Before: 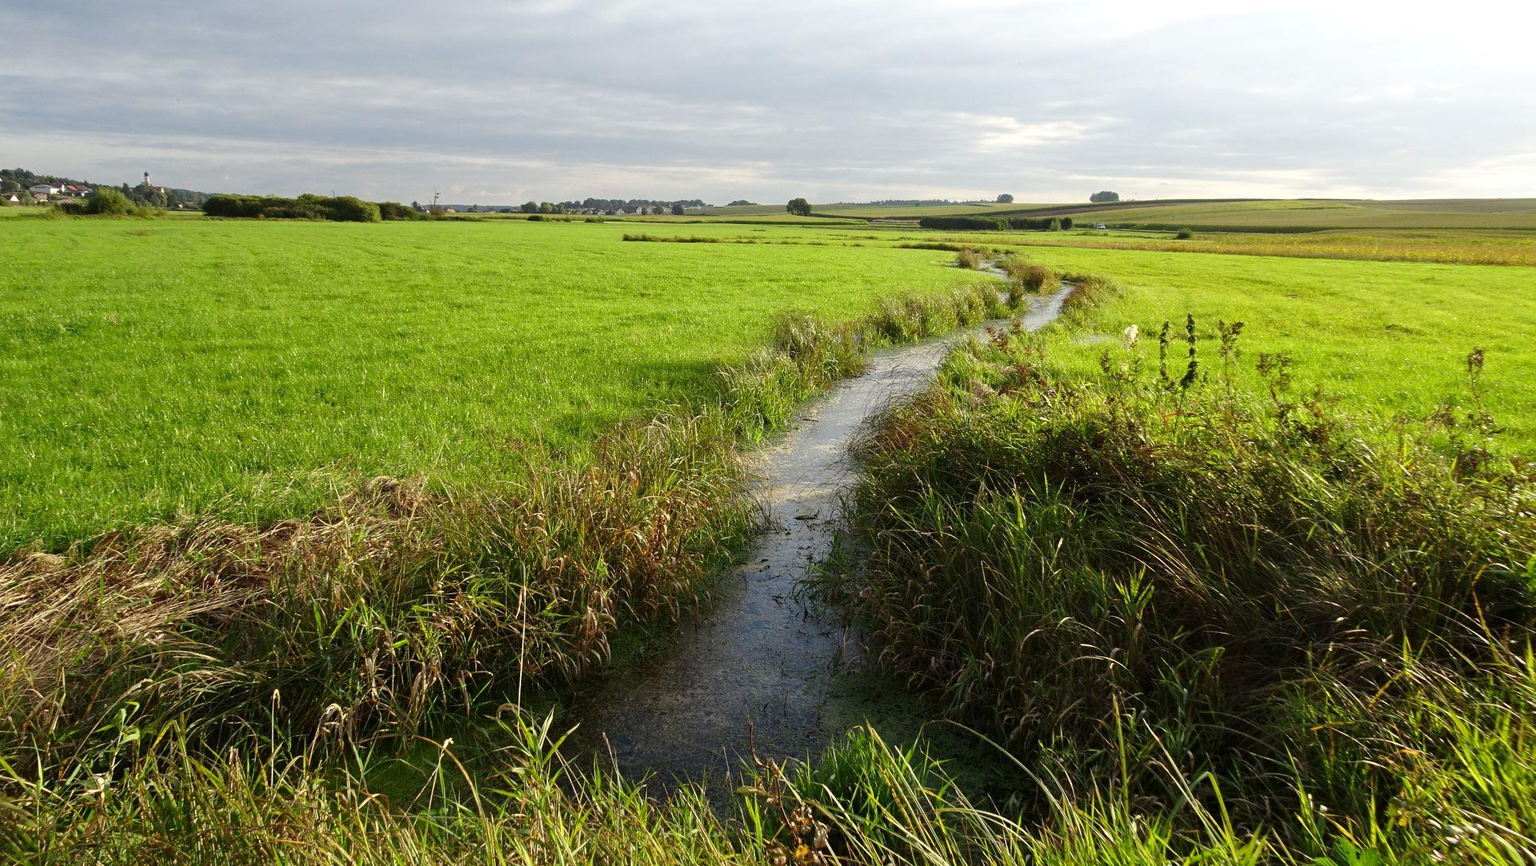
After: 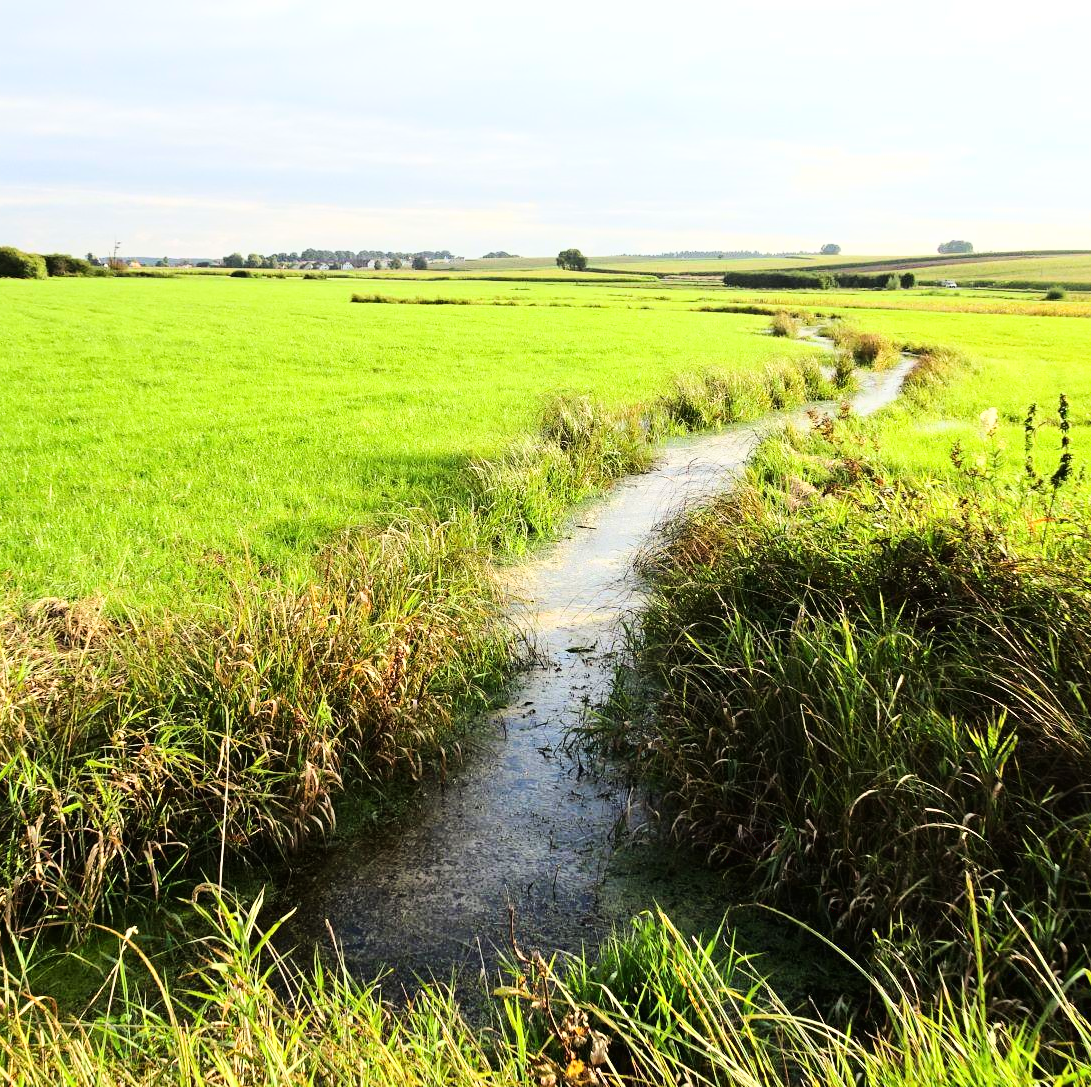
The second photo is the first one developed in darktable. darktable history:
base curve: curves: ch0 [(0, 0.003) (0.001, 0.002) (0.006, 0.004) (0.02, 0.022) (0.048, 0.086) (0.094, 0.234) (0.162, 0.431) (0.258, 0.629) (0.385, 0.8) (0.548, 0.918) (0.751, 0.988) (1, 1)]
crop and rotate: left 22.402%, right 20.972%
